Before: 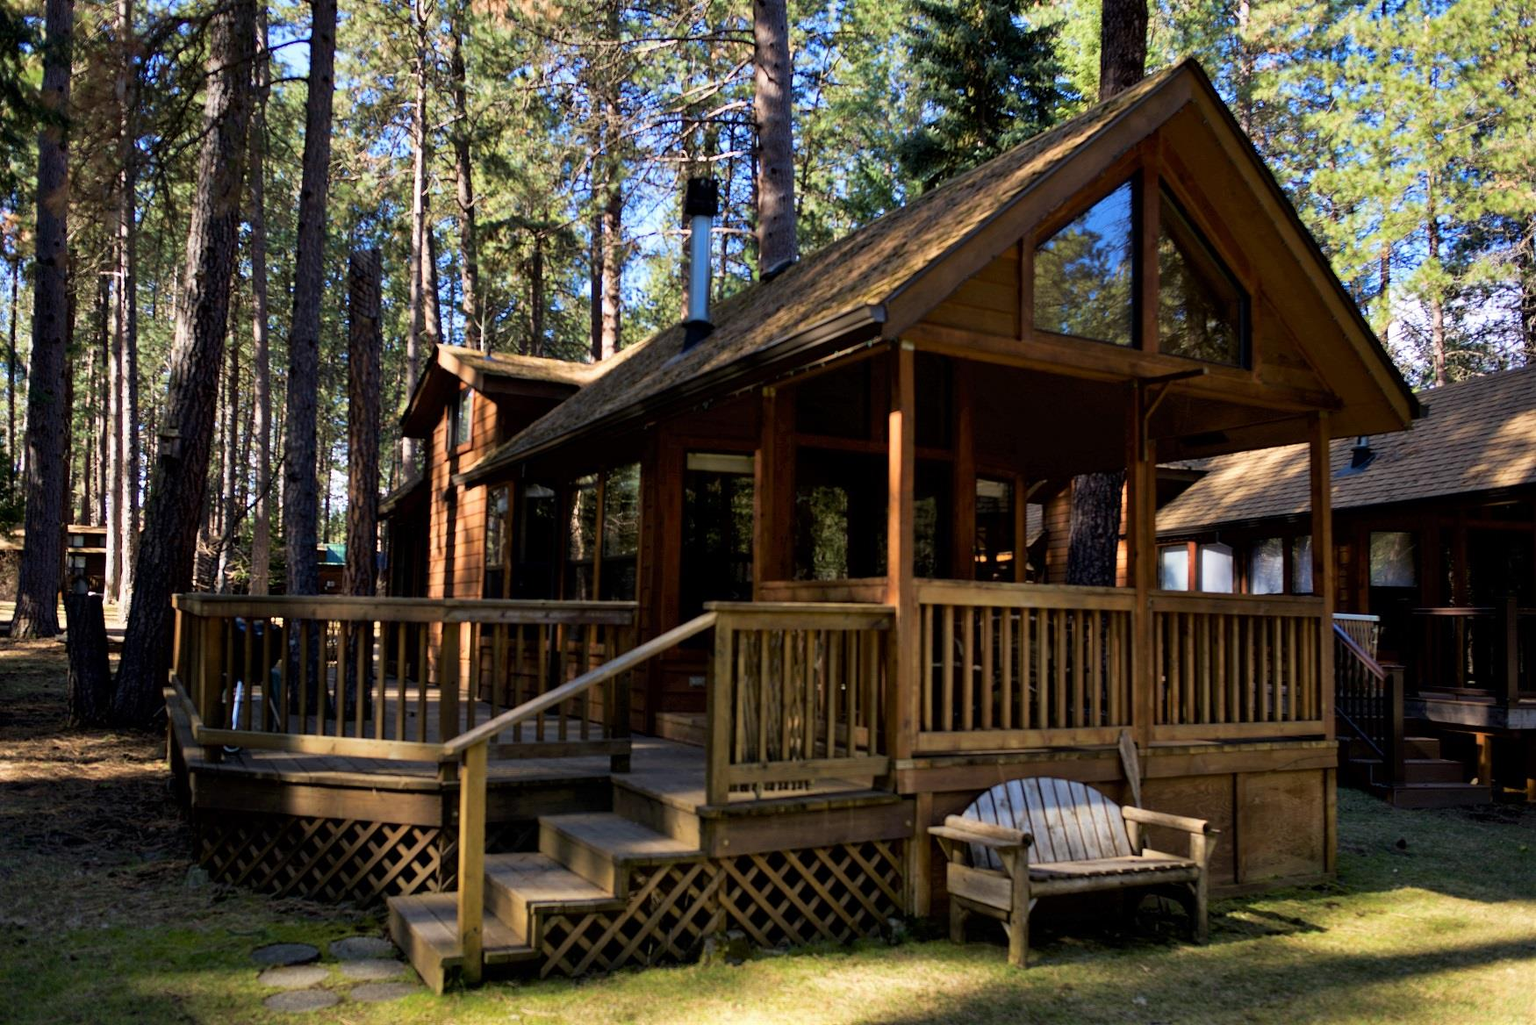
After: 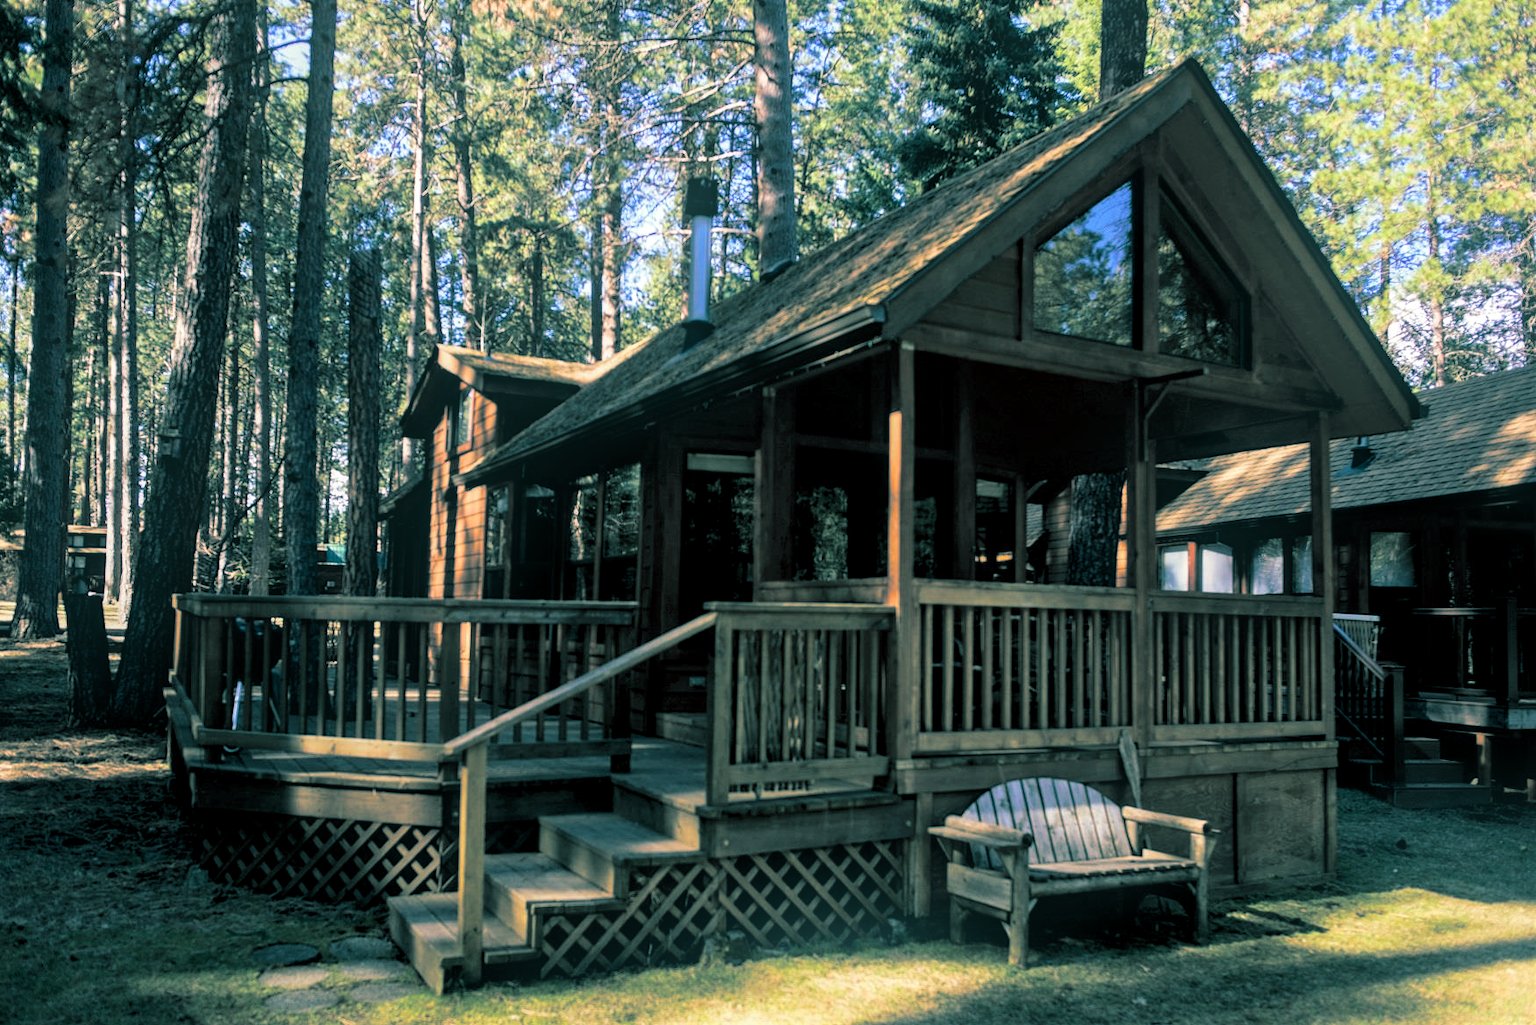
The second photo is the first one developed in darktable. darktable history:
local contrast: detail 130%
split-toning: shadows › hue 186.43°, highlights › hue 49.29°, compress 30.29%
bloom: on, module defaults
